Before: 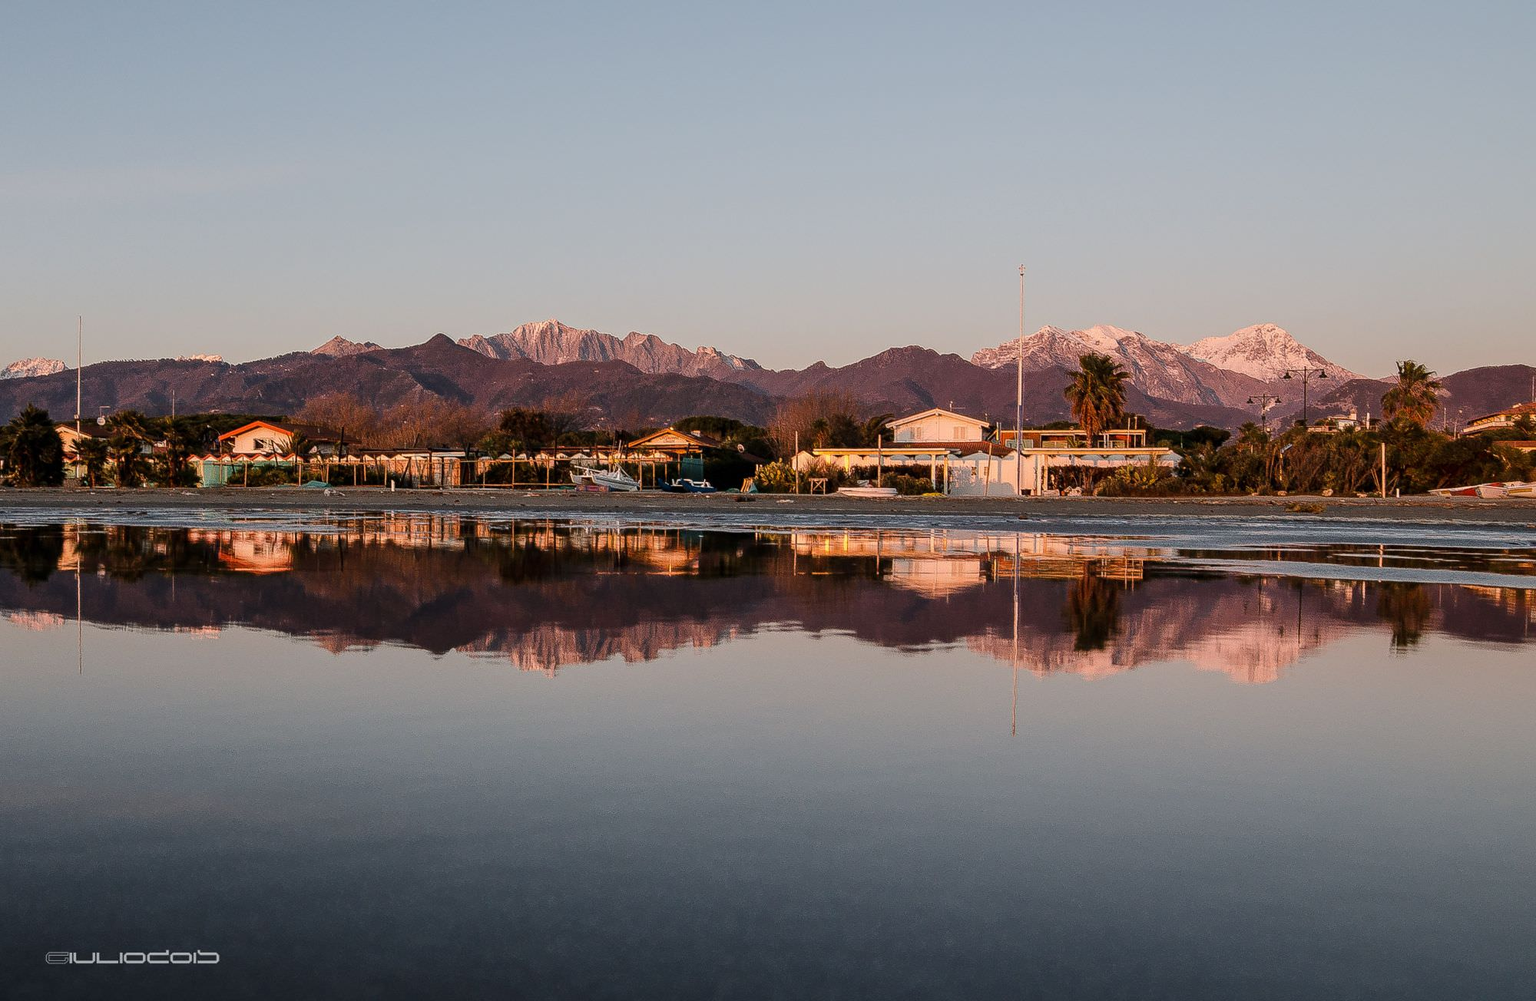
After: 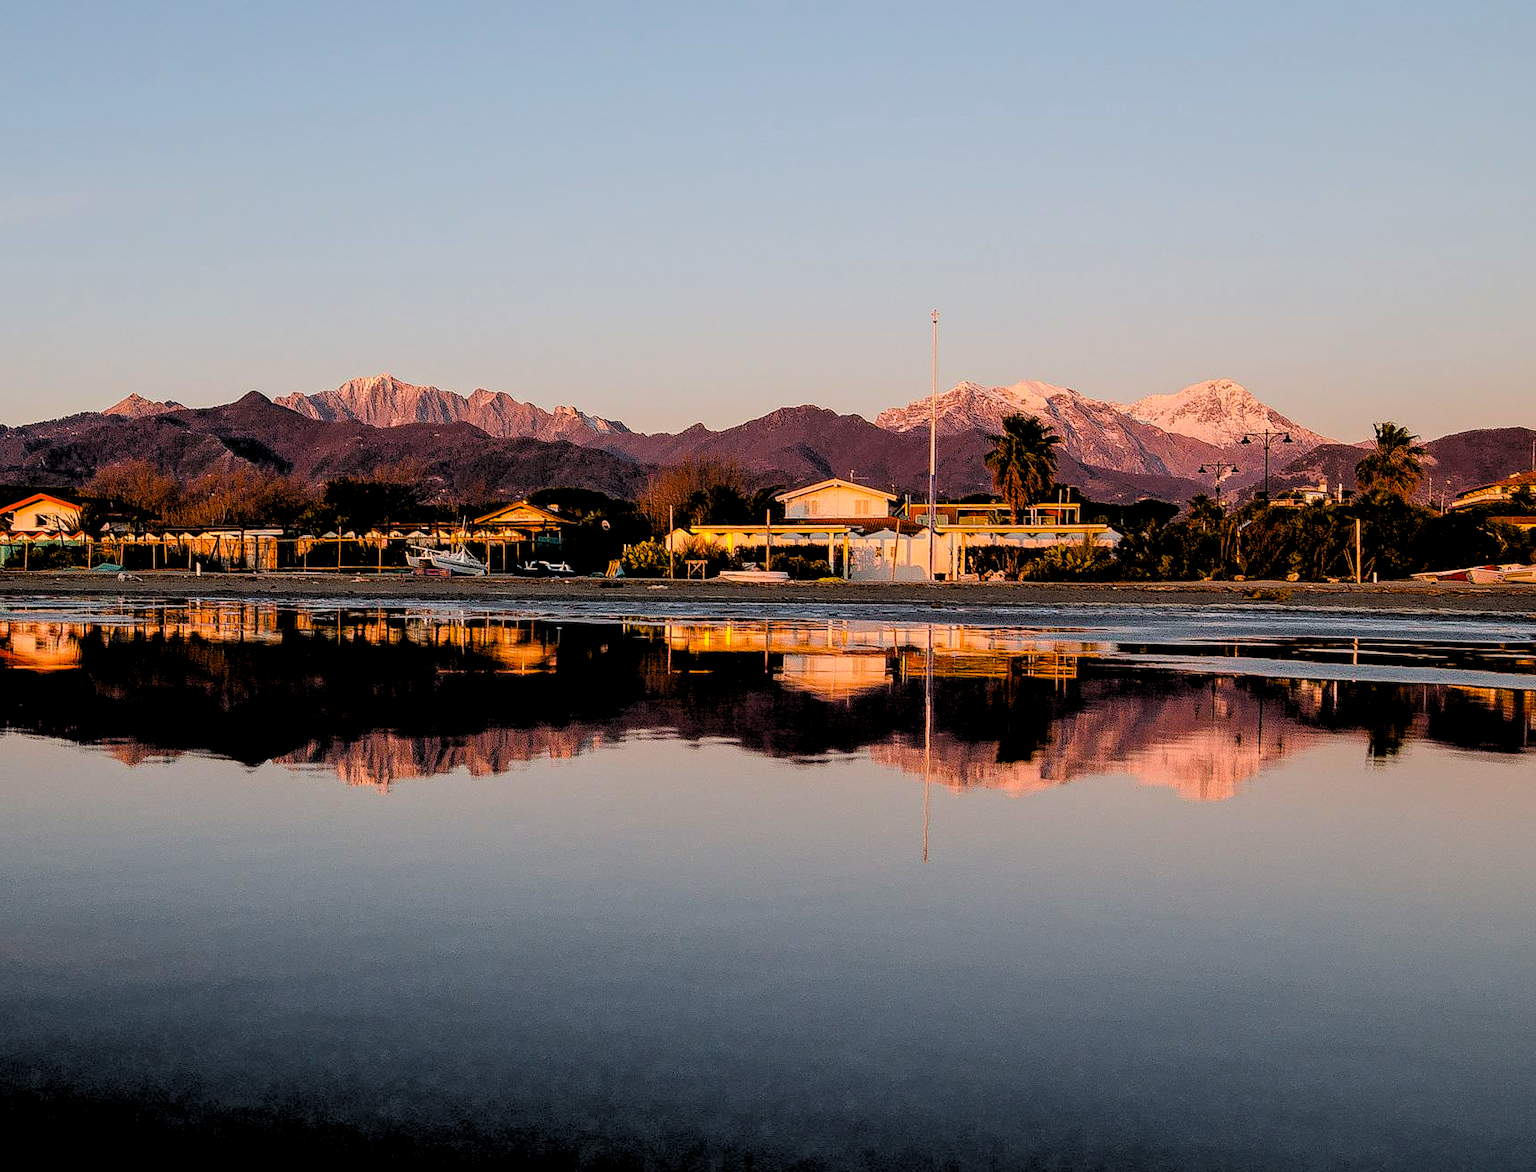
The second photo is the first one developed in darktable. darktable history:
crop and rotate: left 14.584%
rgb levels: levels [[0.029, 0.461, 0.922], [0, 0.5, 1], [0, 0.5, 1]]
color balance rgb: linear chroma grading › global chroma 15%, perceptual saturation grading › global saturation 30%
